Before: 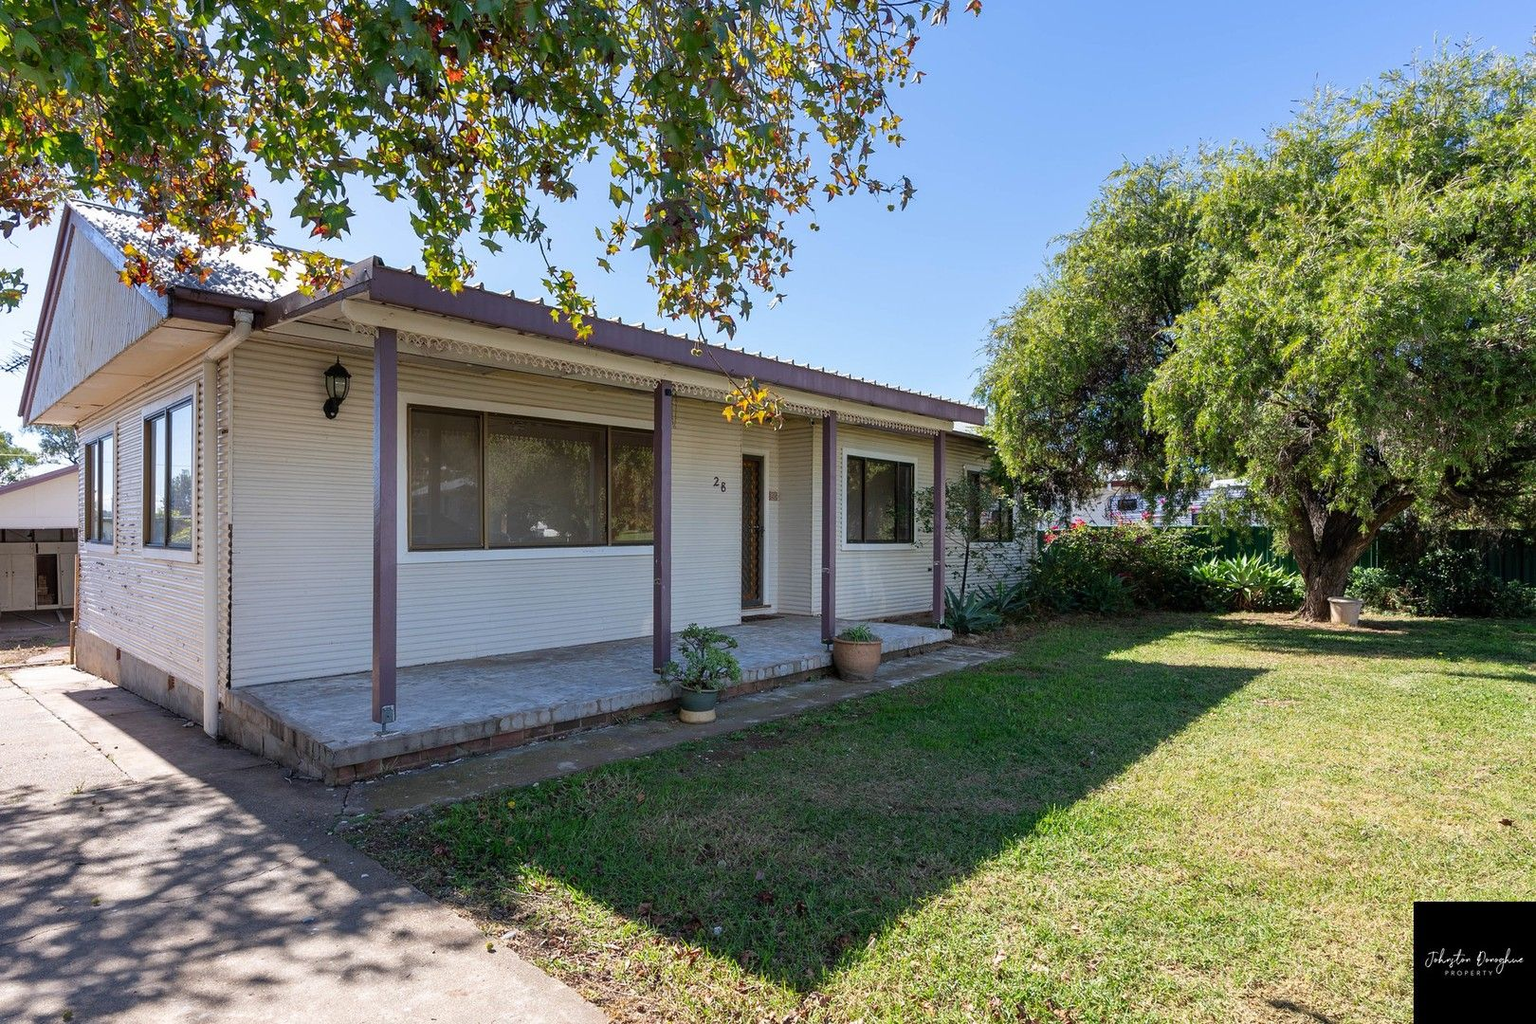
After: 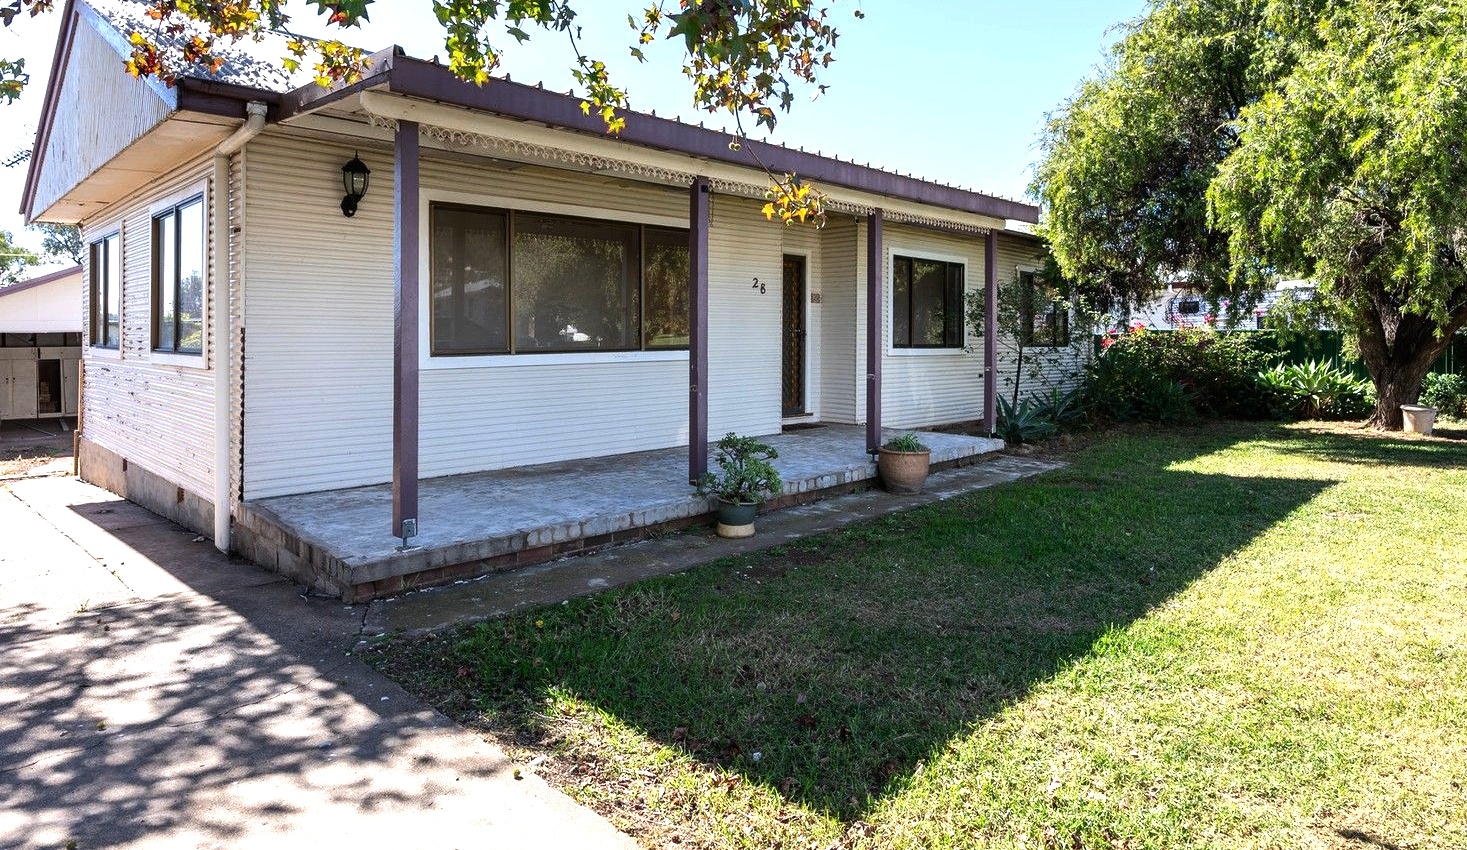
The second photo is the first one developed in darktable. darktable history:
crop: top 20.916%, right 9.437%, bottom 0.316%
tone equalizer: -8 EV -0.75 EV, -7 EV -0.7 EV, -6 EV -0.6 EV, -5 EV -0.4 EV, -3 EV 0.4 EV, -2 EV 0.6 EV, -1 EV 0.7 EV, +0 EV 0.75 EV, edges refinement/feathering 500, mask exposure compensation -1.57 EV, preserve details no
exposure: exposure 0.127 EV, compensate highlight preservation false
